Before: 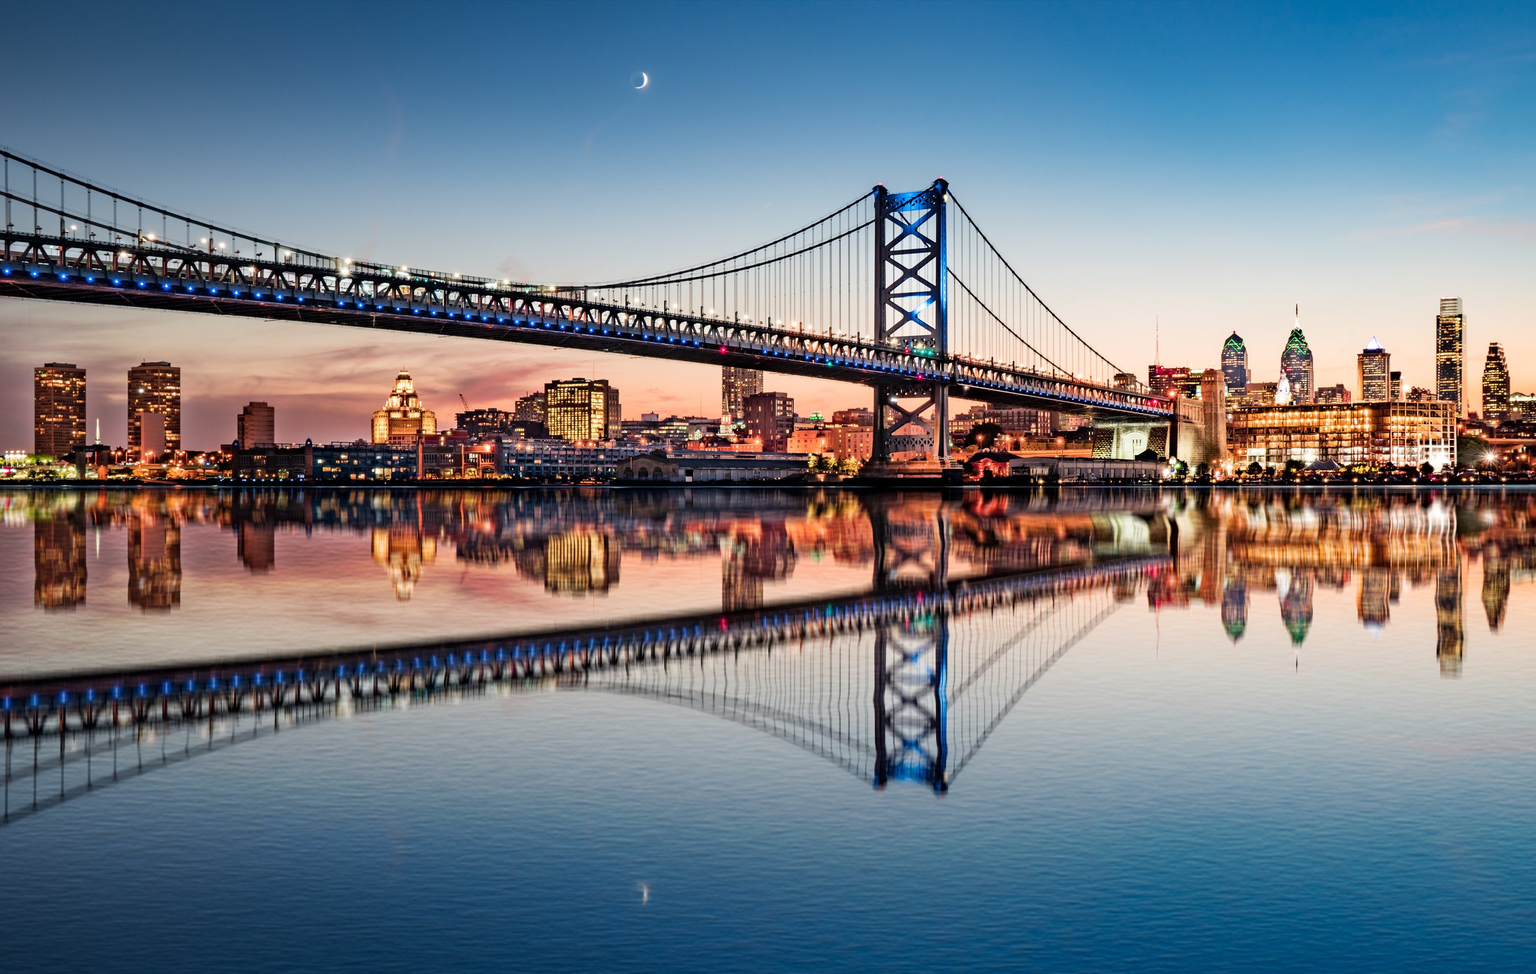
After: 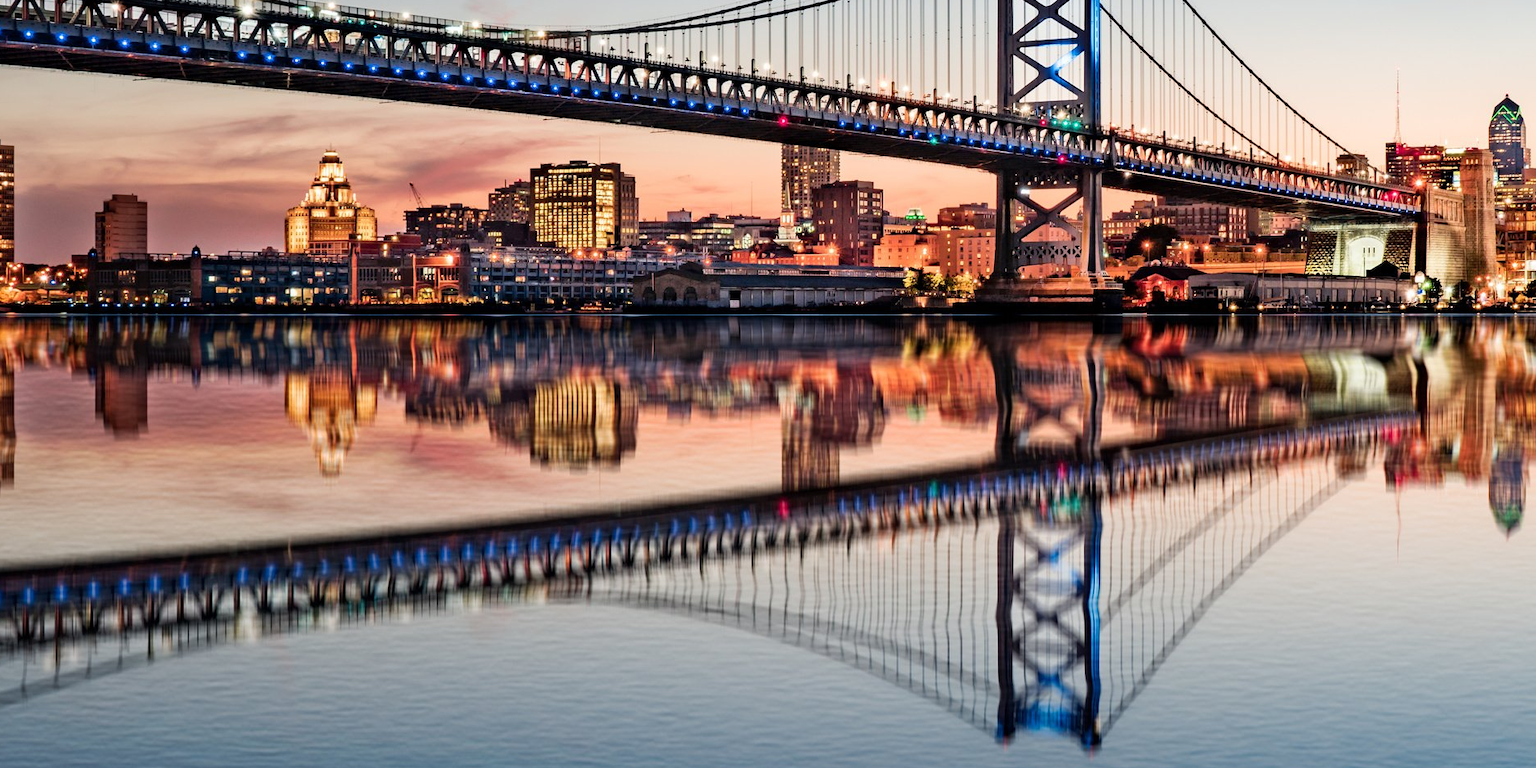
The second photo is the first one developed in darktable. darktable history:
crop: left 11.092%, top 27.221%, right 18.28%, bottom 17.039%
